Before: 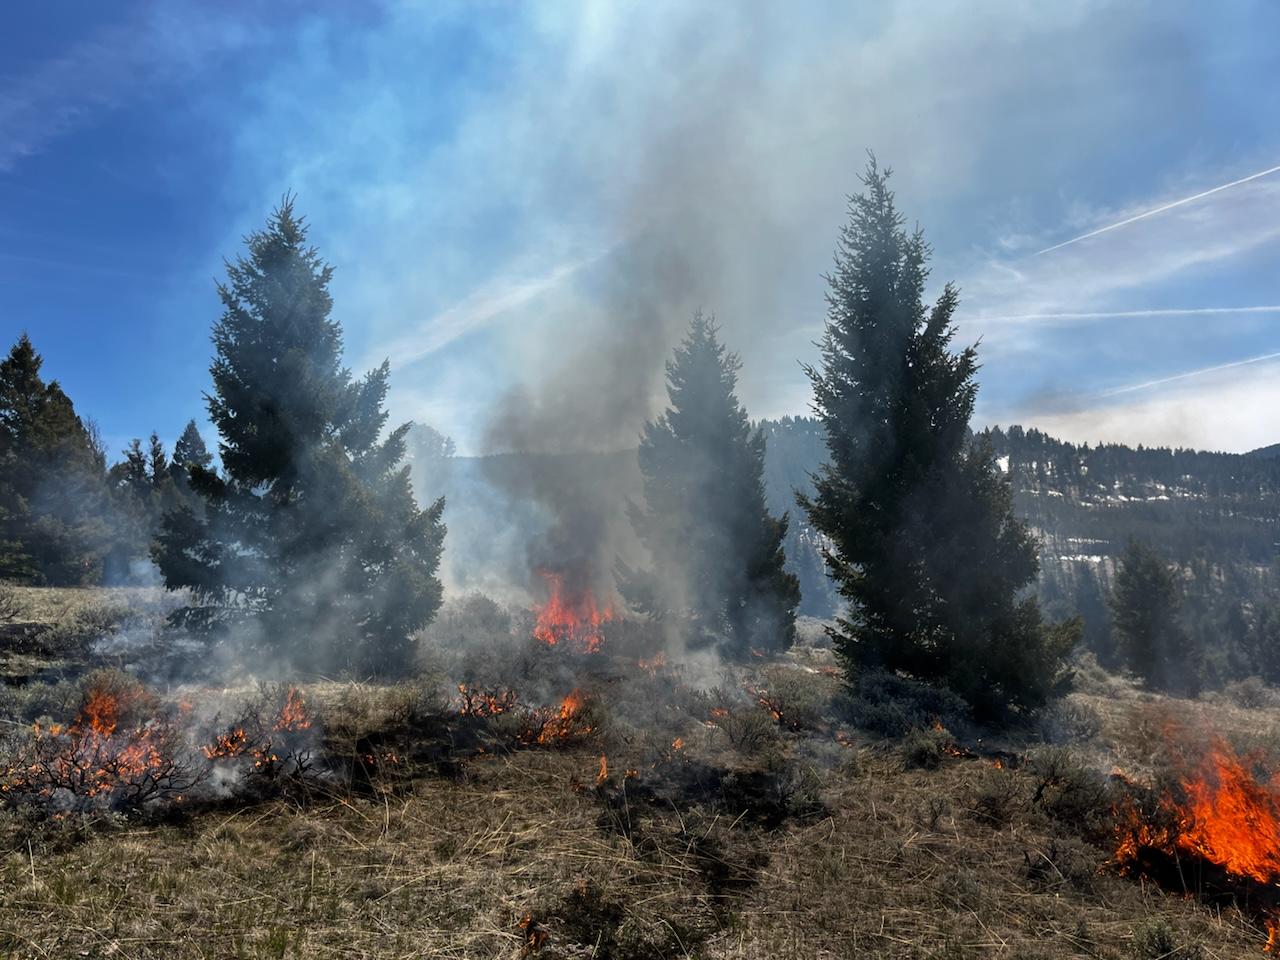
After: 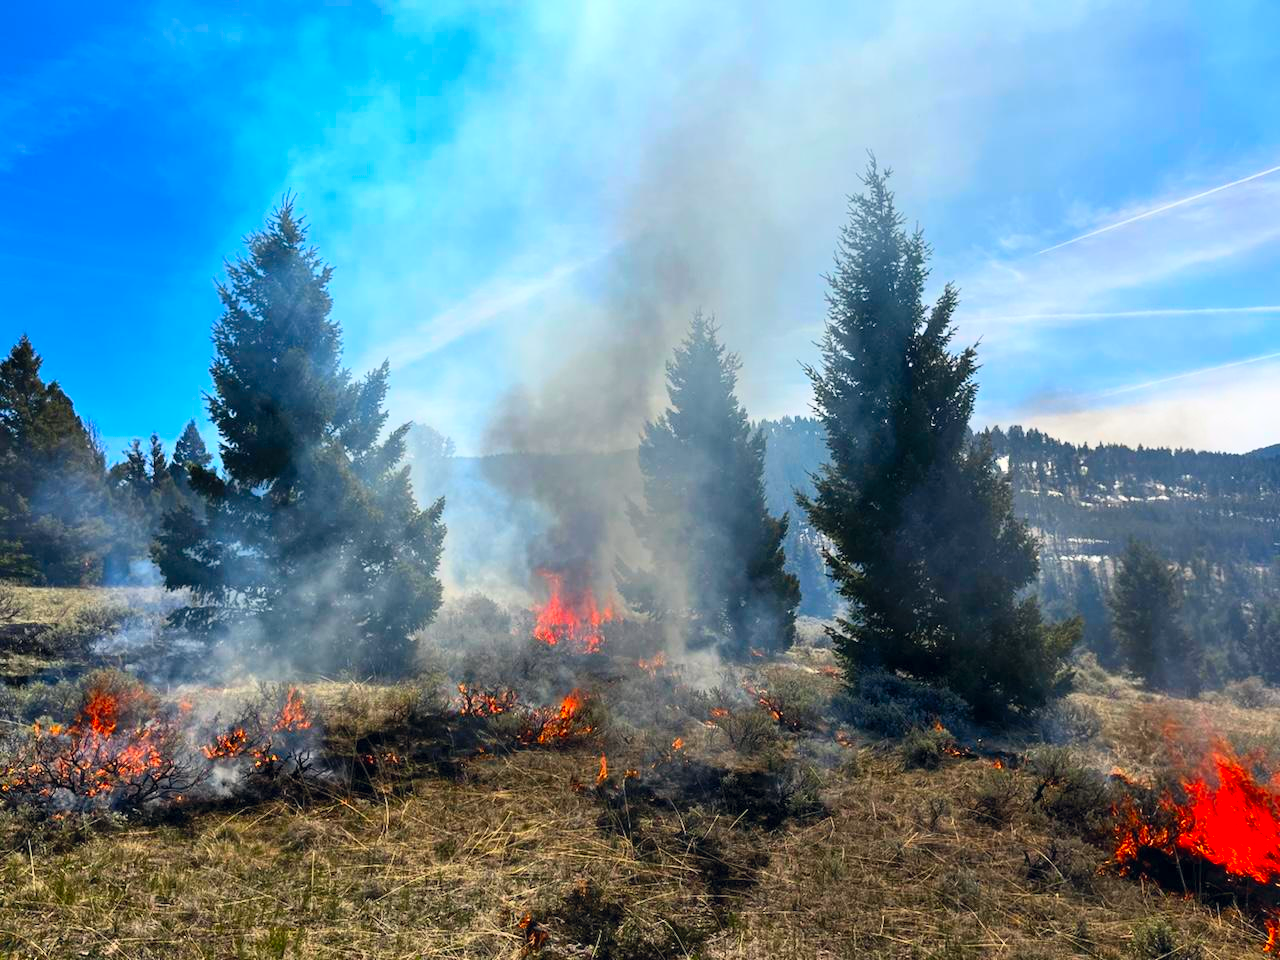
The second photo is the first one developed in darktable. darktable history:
color correction: highlights a* 0.393, highlights b* 2.67, shadows a* -0.923, shadows b* -4.53
contrast brightness saturation: contrast 0.199, brightness 0.196, saturation 0.813
